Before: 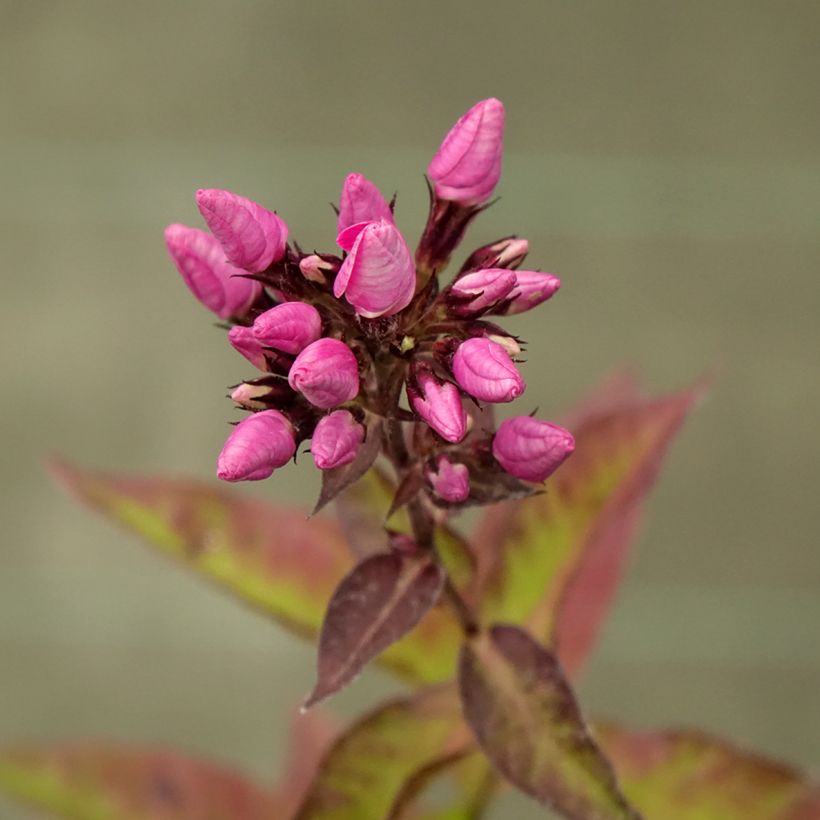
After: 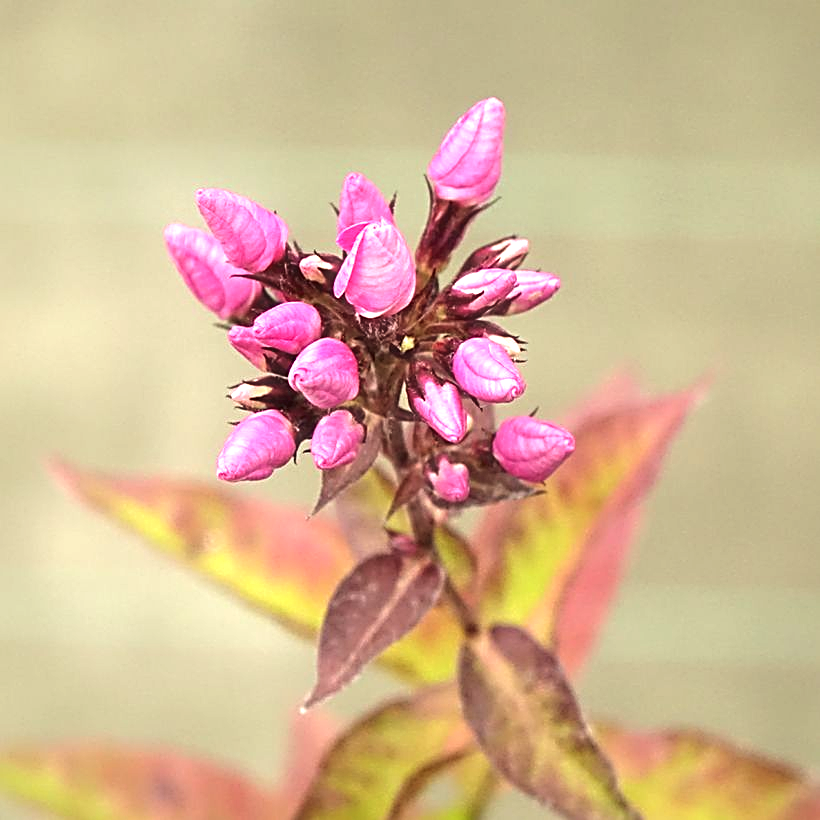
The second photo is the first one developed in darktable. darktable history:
haze removal: strength -0.113, compatibility mode true, adaptive false
exposure: black level correction 0, exposure 1.39 EV, compensate exposure bias true, compensate highlight preservation false
sharpen: radius 2.63, amount 0.693
